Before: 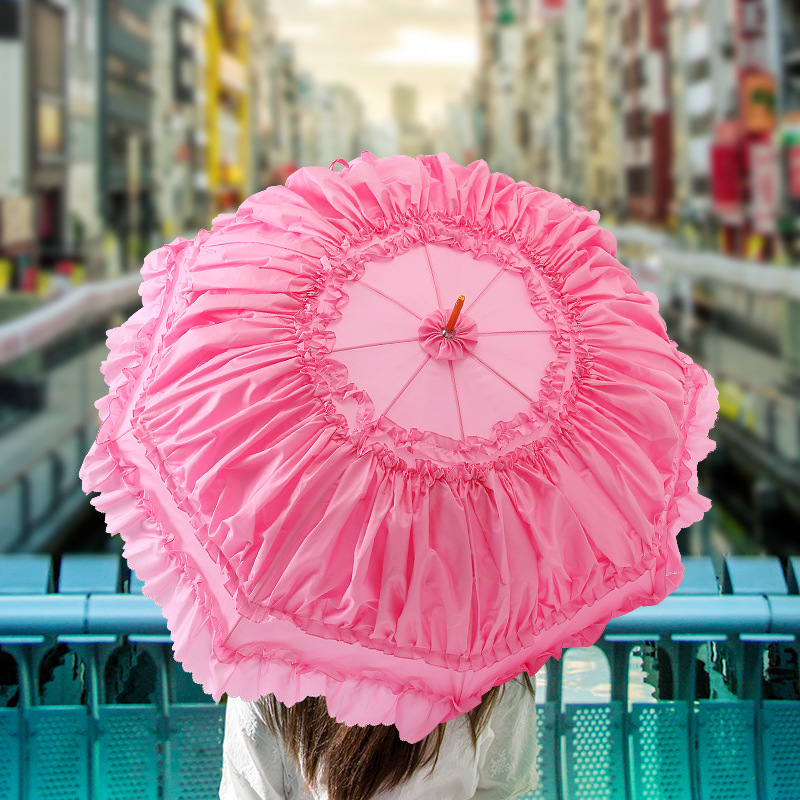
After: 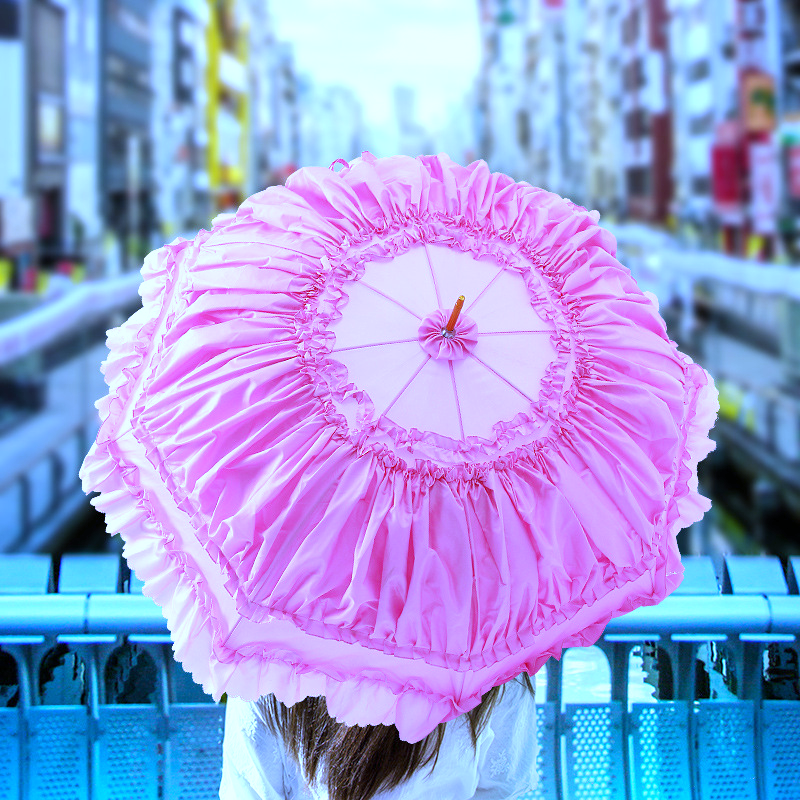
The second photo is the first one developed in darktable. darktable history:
exposure: exposure 0.6 EV, compensate highlight preservation false
white balance: red 0.766, blue 1.537
